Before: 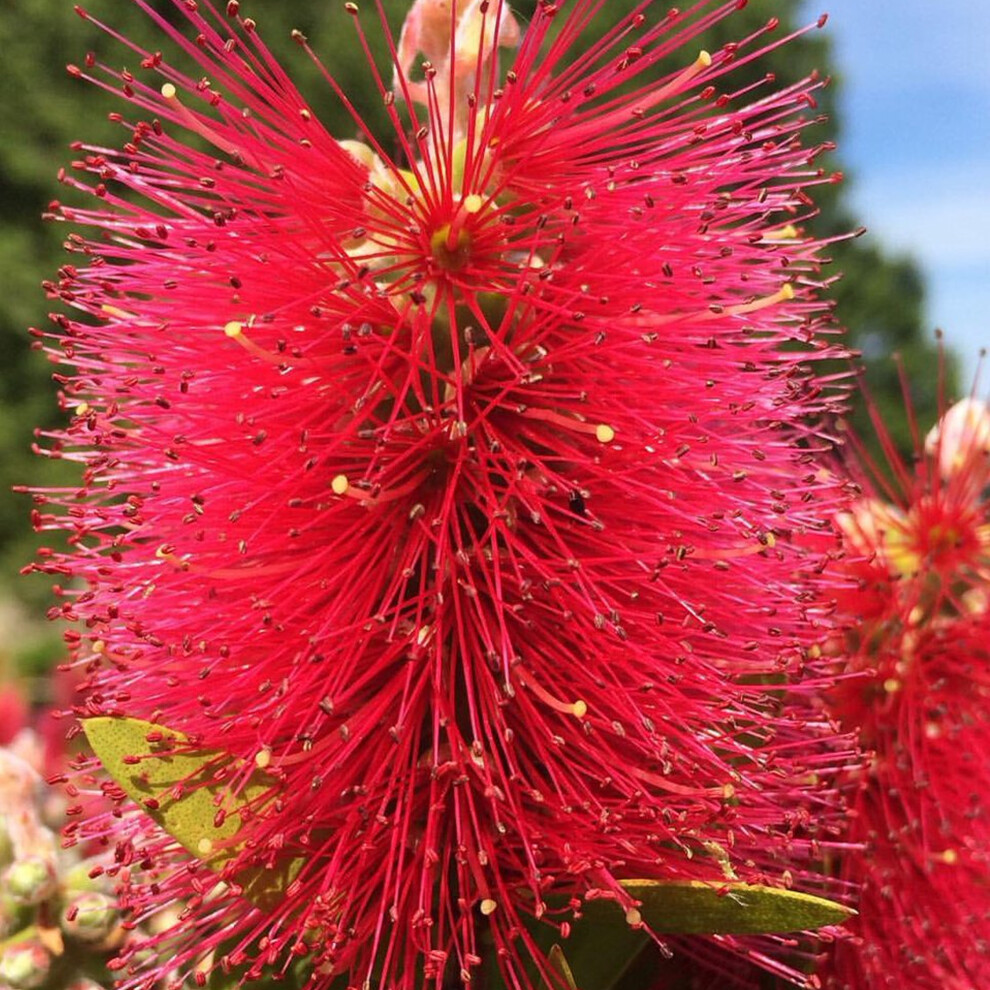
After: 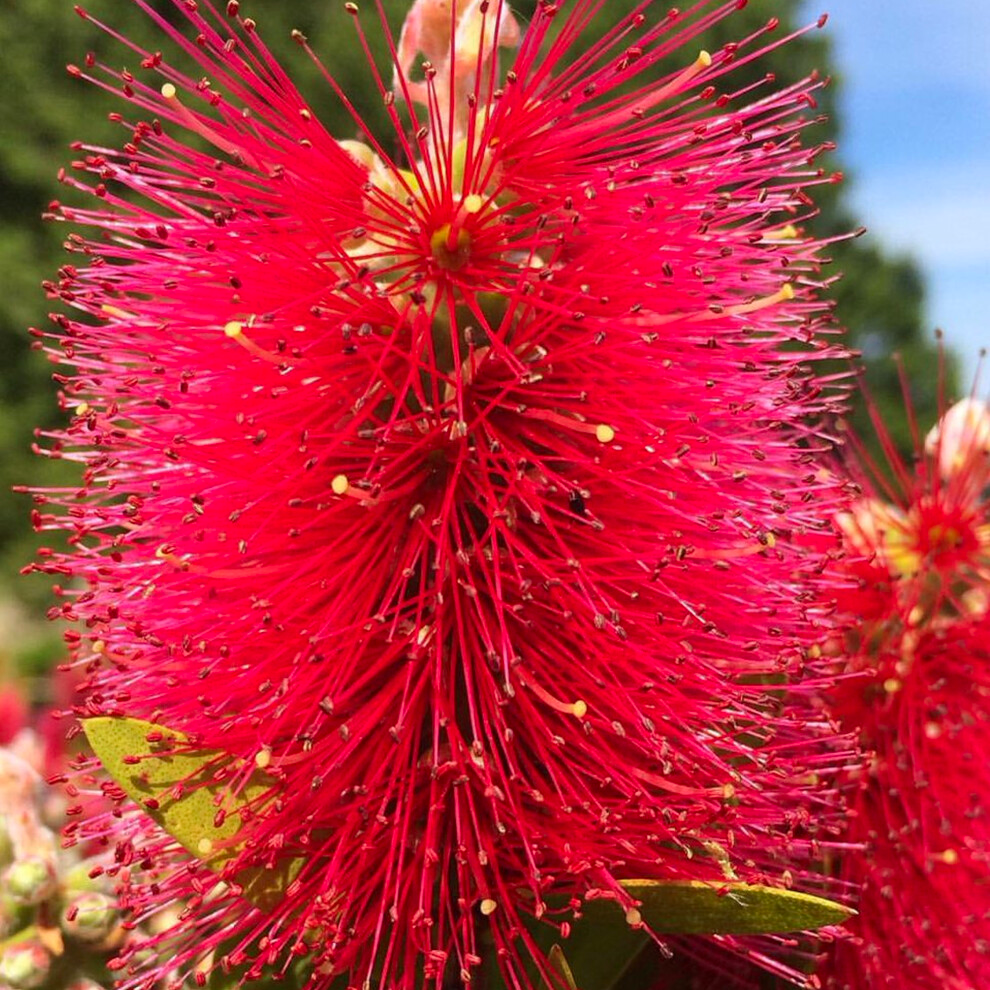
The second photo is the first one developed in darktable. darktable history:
contrast brightness saturation: saturation 0.103
